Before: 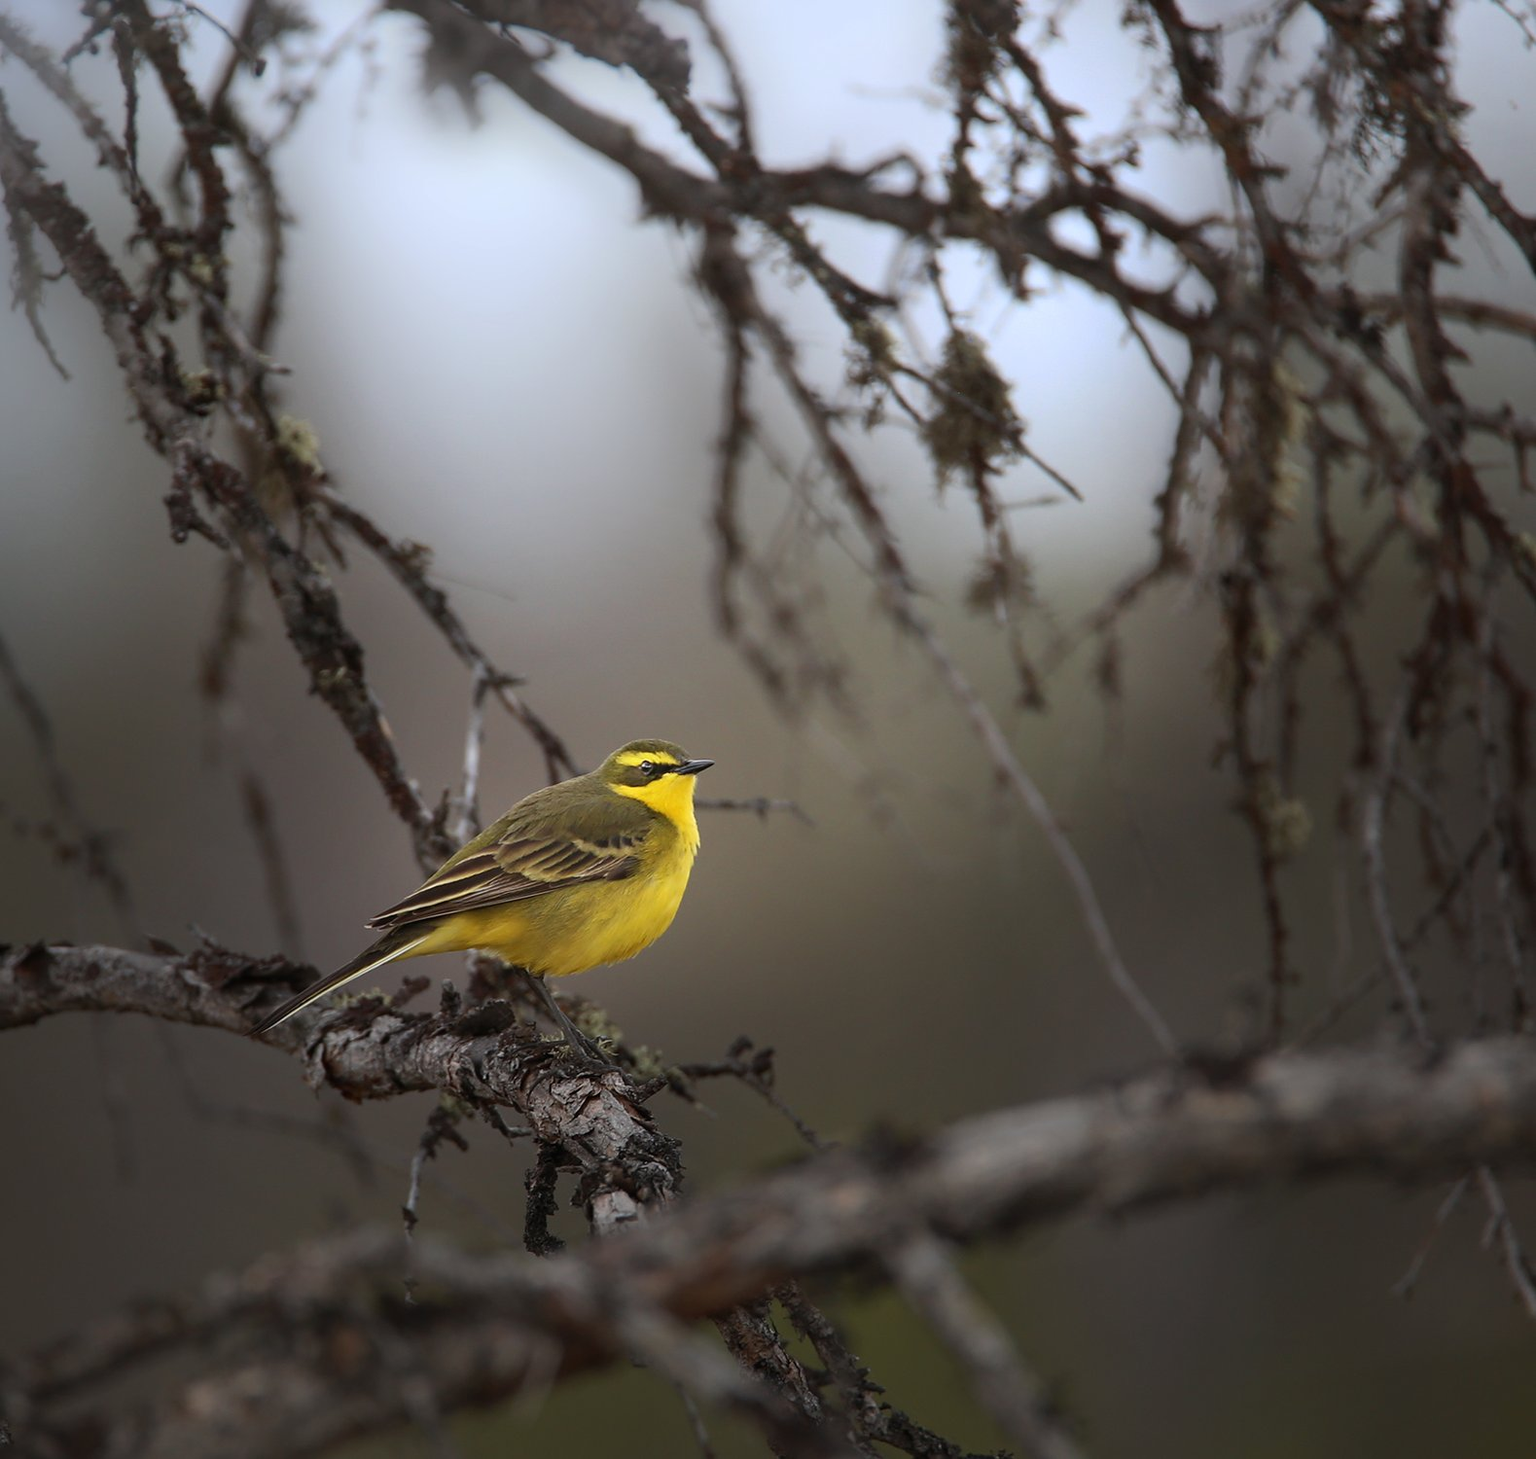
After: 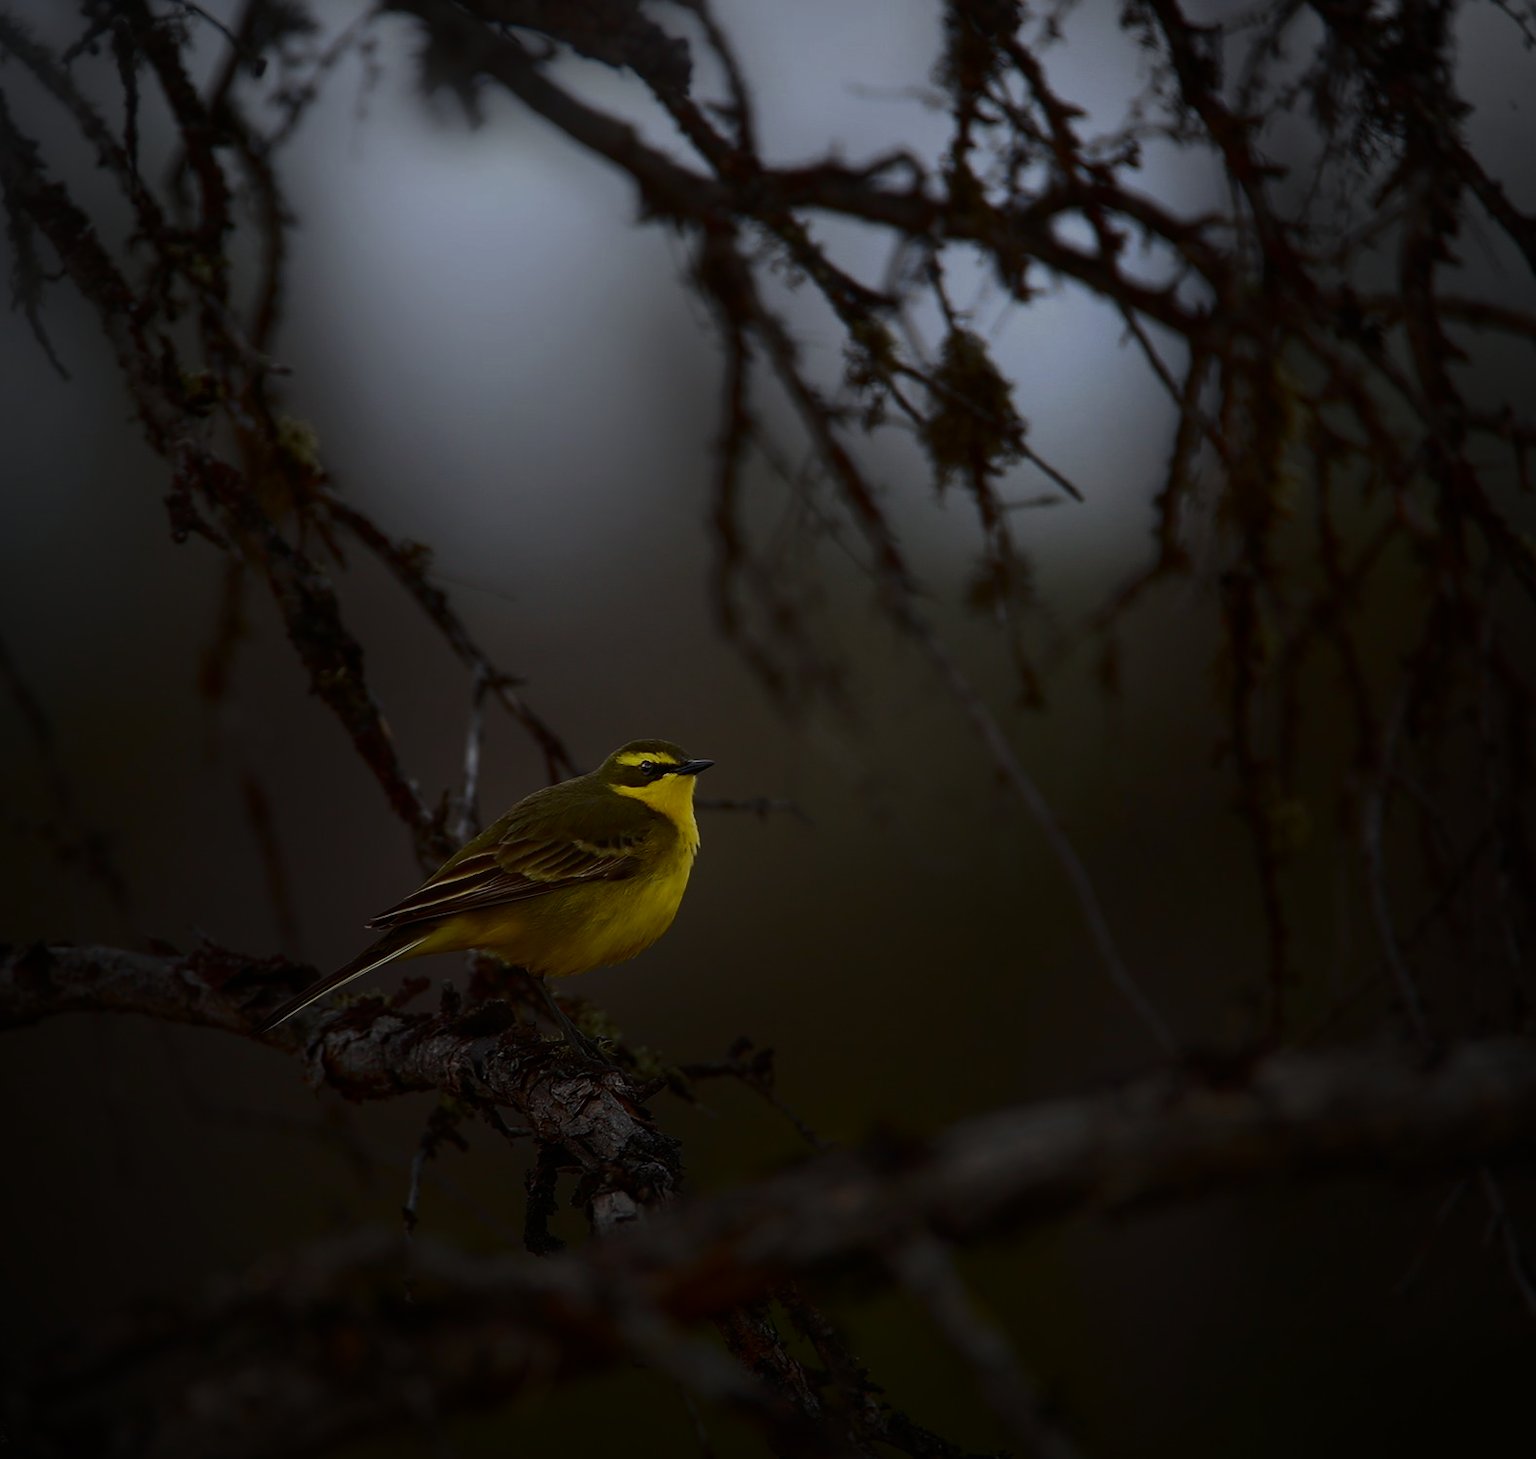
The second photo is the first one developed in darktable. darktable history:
contrast brightness saturation: contrast 0.407, brightness 0.055, saturation 0.262
exposure: exposure -1.935 EV, compensate exposure bias true, compensate highlight preservation false
vignetting: unbound false
